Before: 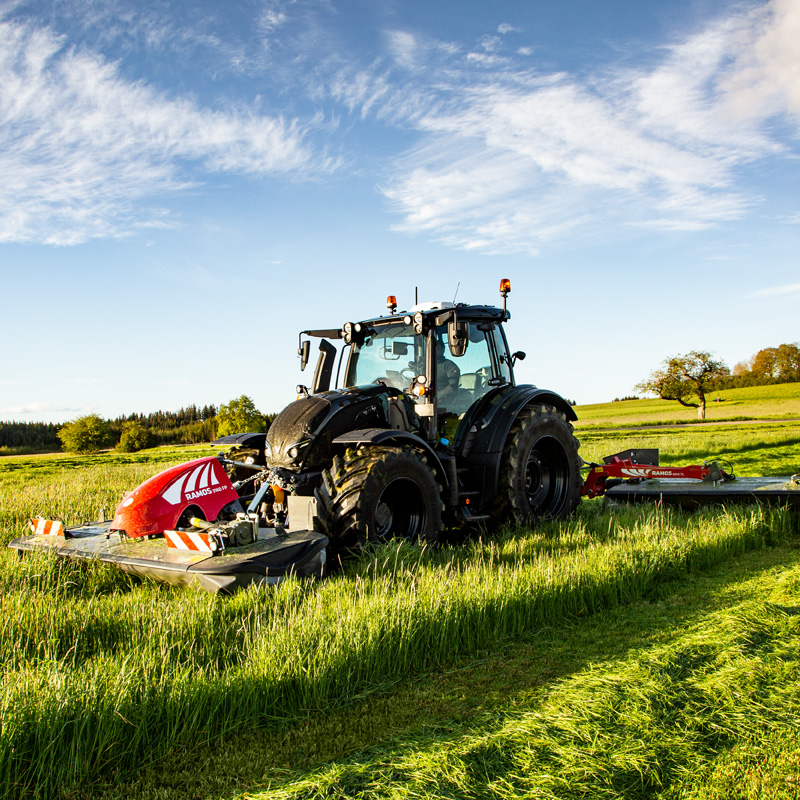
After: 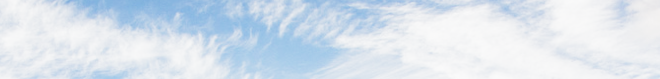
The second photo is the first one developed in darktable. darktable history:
crop and rotate: left 9.644%, top 9.491%, right 6.021%, bottom 80.509%
filmic rgb: middle gray luminance 12.74%, black relative exposure -10.13 EV, white relative exposure 3.47 EV, threshold 6 EV, target black luminance 0%, hardness 5.74, latitude 44.69%, contrast 1.221, highlights saturation mix 5%, shadows ↔ highlights balance 26.78%, add noise in highlights 0, preserve chrominance no, color science v3 (2019), use custom middle-gray values true, iterations of high-quality reconstruction 0, contrast in highlights soft, enable highlight reconstruction true
white balance: emerald 1
rotate and perspective: rotation 0.226°, lens shift (vertical) -0.042, crop left 0.023, crop right 0.982, crop top 0.006, crop bottom 0.994
